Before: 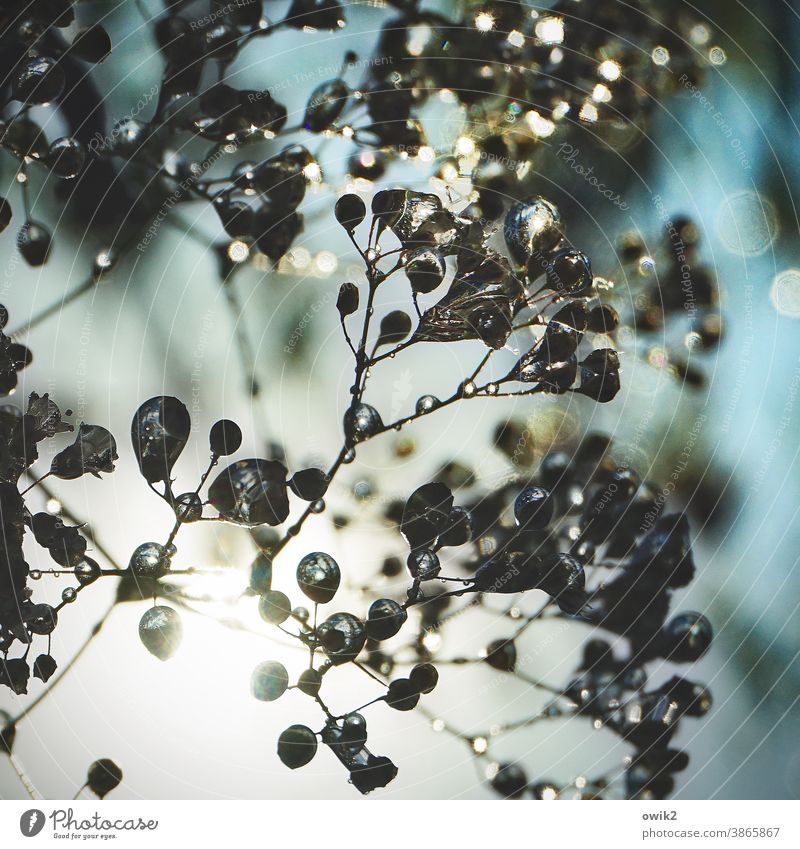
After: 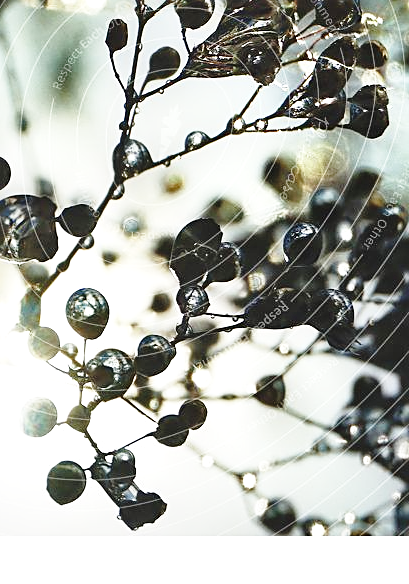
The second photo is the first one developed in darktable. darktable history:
crop and rotate: left 28.981%, top 31.184%, right 19.841%
local contrast: mode bilateral grid, contrast 25, coarseness 47, detail 152%, midtone range 0.2
contrast brightness saturation: contrast 0.008, saturation -0.064
base curve: curves: ch0 [(0, 0) (0.028, 0.03) (0.121, 0.232) (0.46, 0.748) (0.859, 0.968) (1, 1)], preserve colors none
sharpen: on, module defaults
exposure: exposure 0.026 EV, compensate highlight preservation false
